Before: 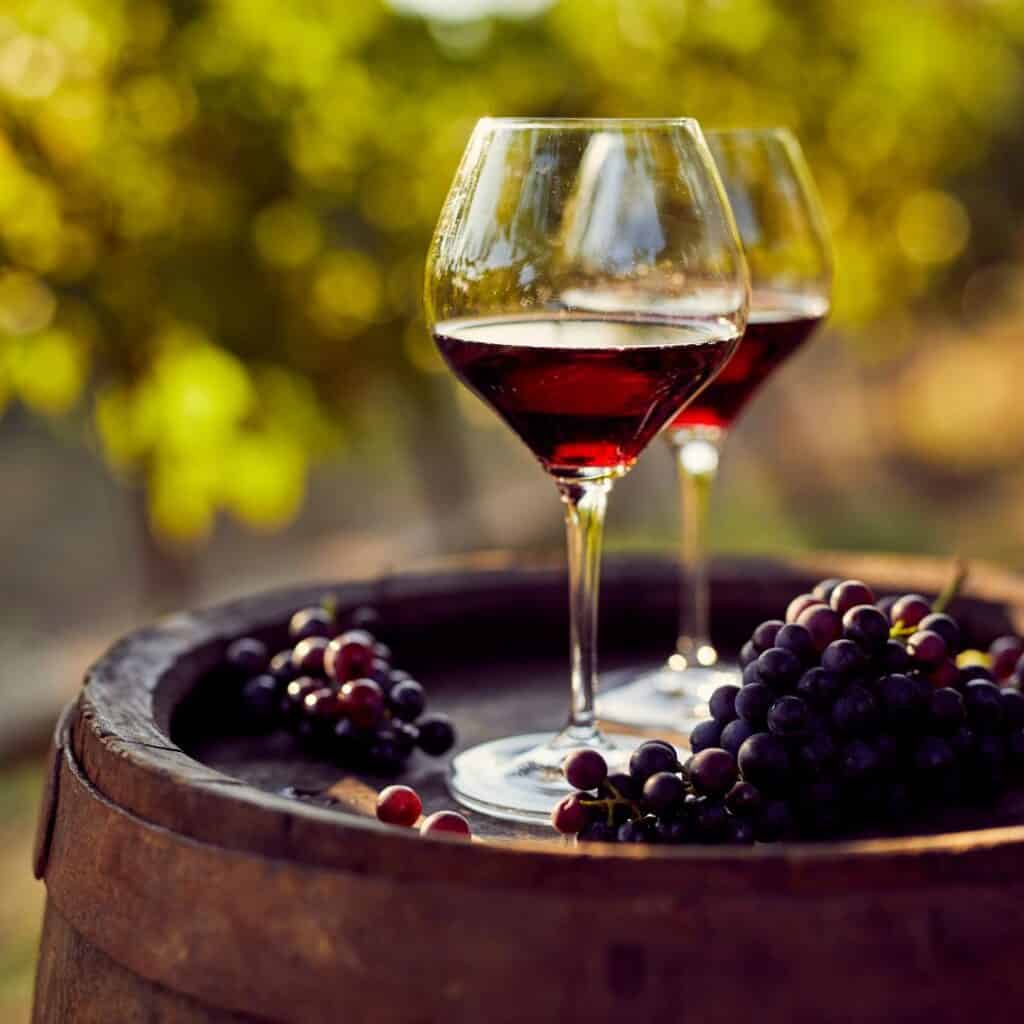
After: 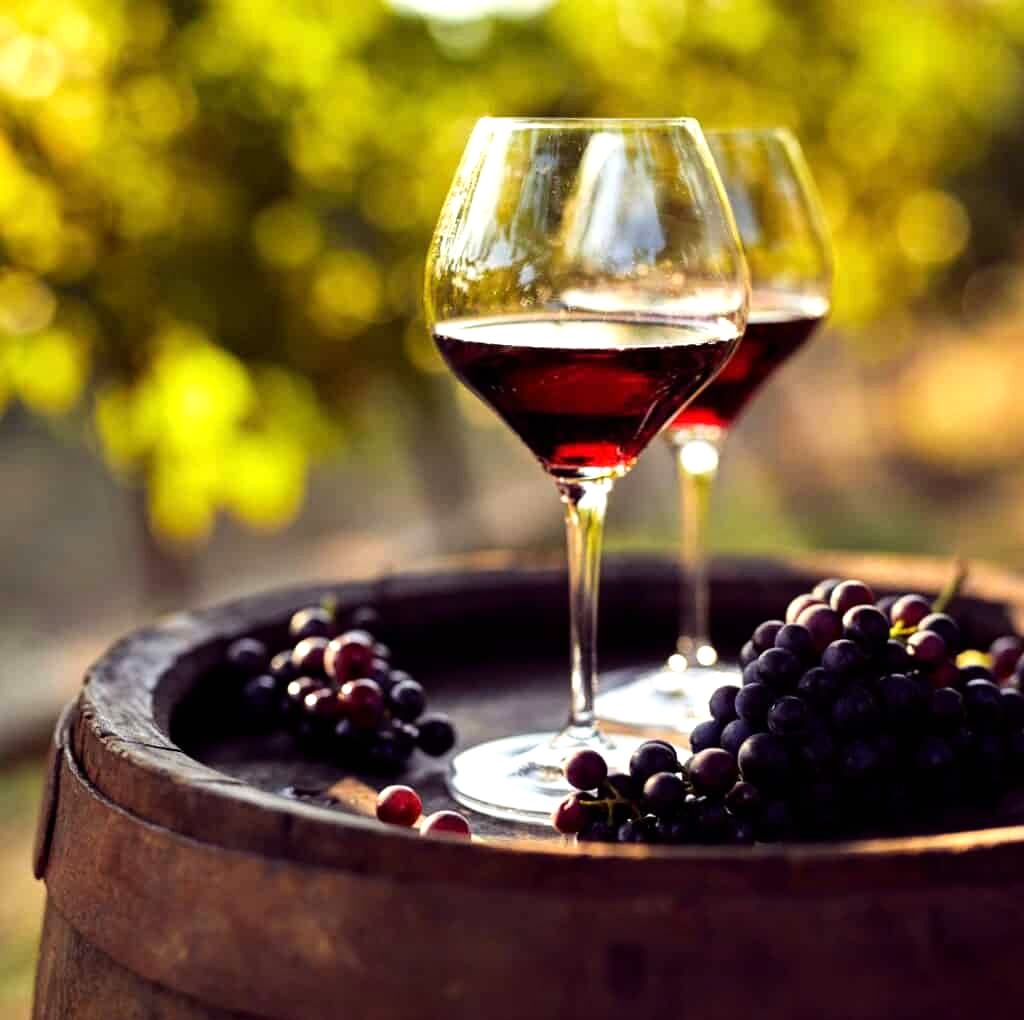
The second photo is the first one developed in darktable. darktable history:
tone equalizer: -8 EV -0.742 EV, -7 EV -0.691 EV, -6 EV -0.63 EV, -5 EV -0.418 EV, -3 EV 0.377 EV, -2 EV 0.6 EV, -1 EV 0.686 EV, +0 EV 0.772 EV, mask exposure compensation -0.509 EV
